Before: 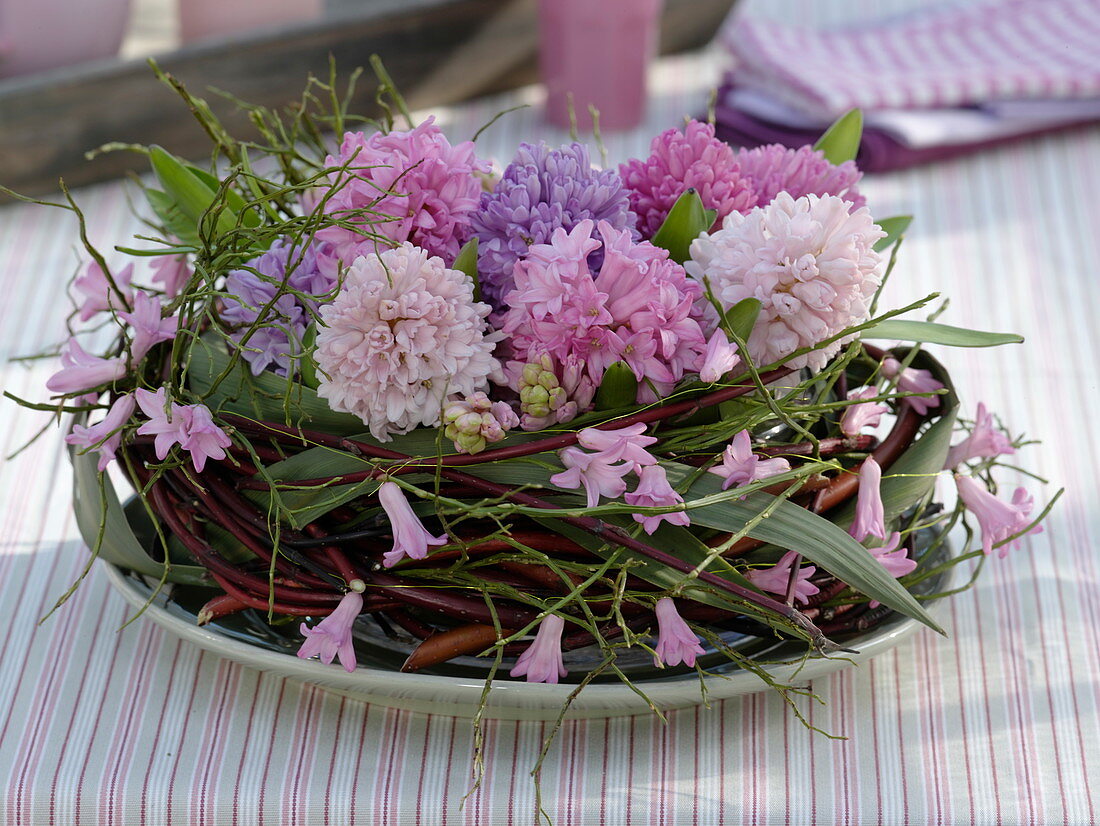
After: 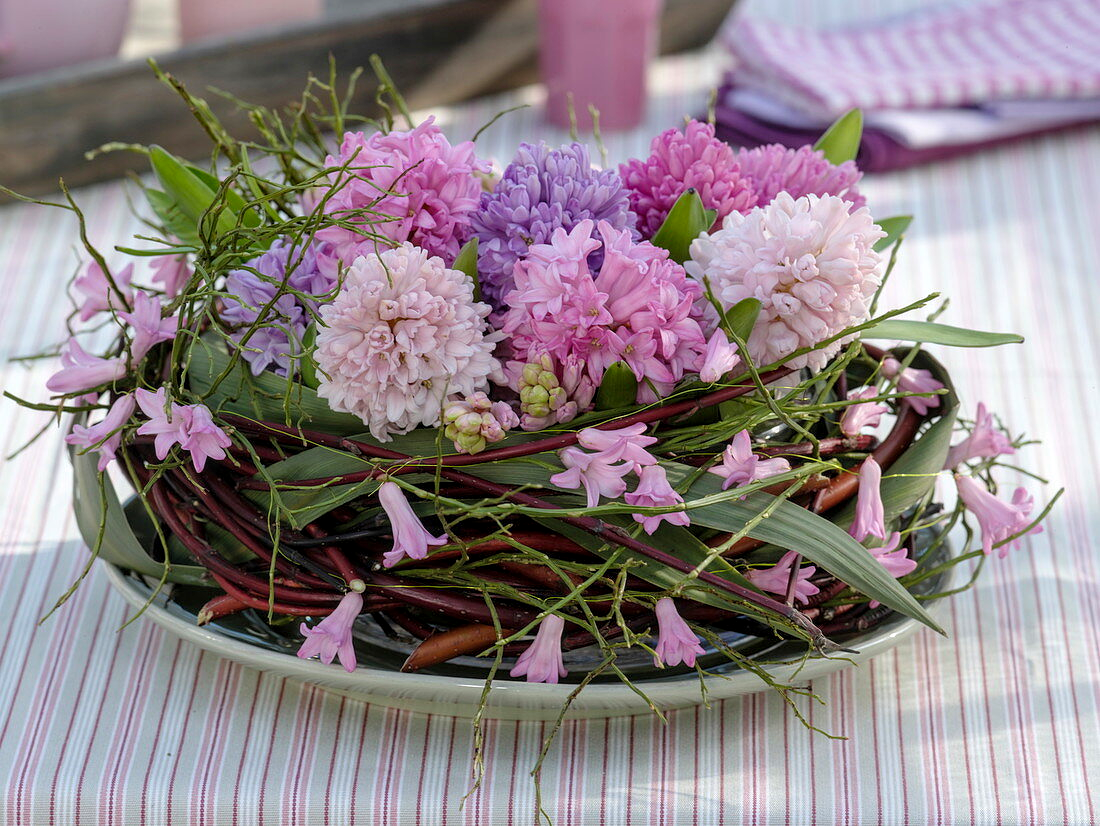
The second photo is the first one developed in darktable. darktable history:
local contrast: on, module defaults
contrast brightness saturation: contrast 0.025, brightness 0.059, saturation 0.122
